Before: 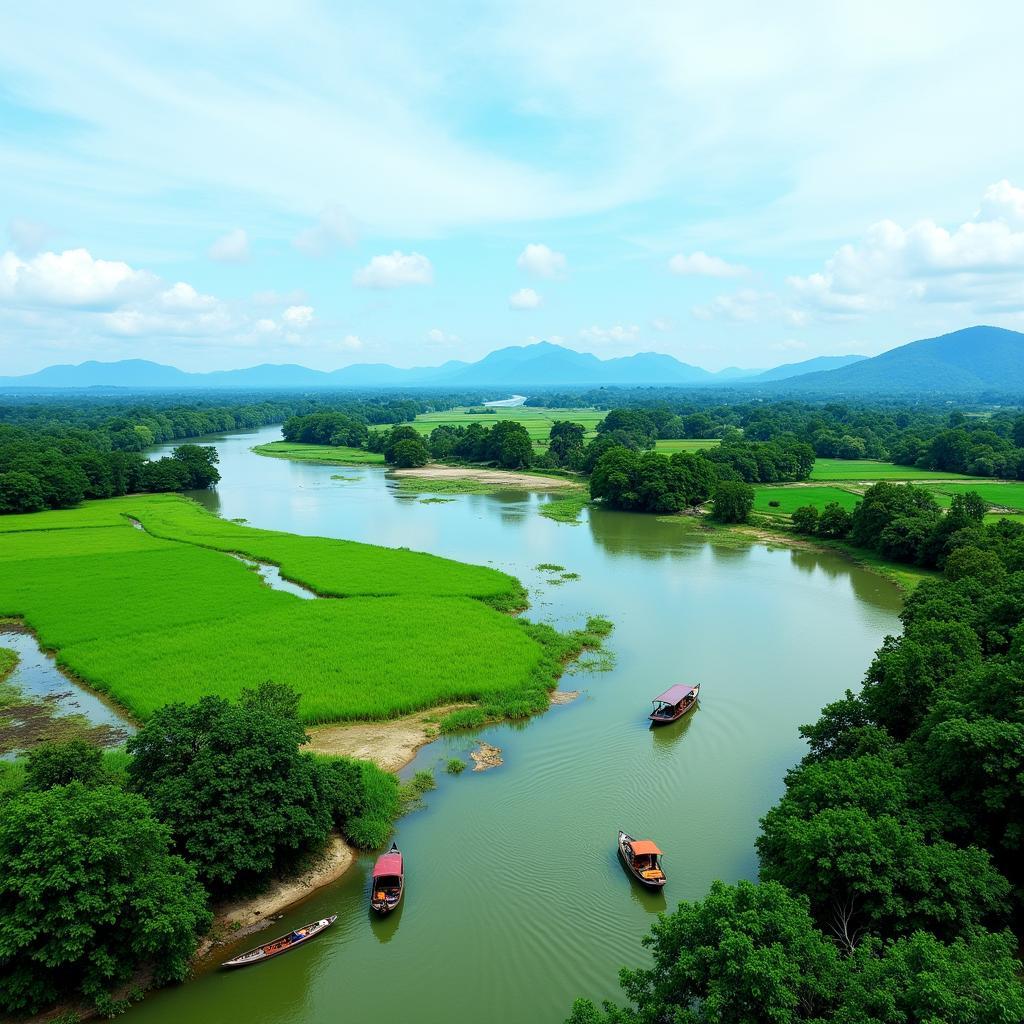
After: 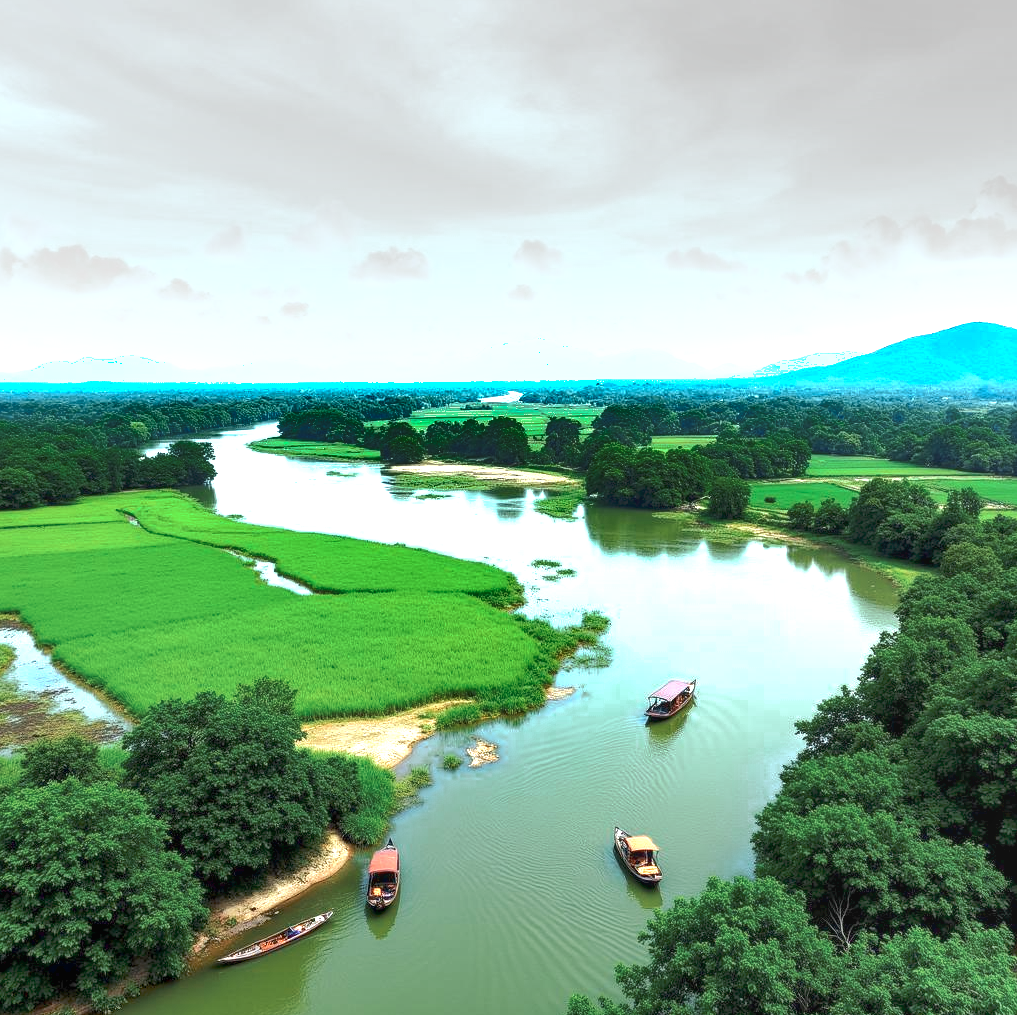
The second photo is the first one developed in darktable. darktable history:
exposure: black level correction 0.001, exposure 0.955 EV, compensate exposure bias true, compensate highlight preservation false
local contrast: detail 110%
crop: left 0.434%, top 0.485%, right 0.244%, bottom 0.386%
tone curve: curves: ch0 [(0, 0) (0.003, 0.023) (0.011, 0.033) (0.025, 0.057) (0.044, 0.099) (0.069, 0.132) (0.1, 0.155) (0.136, 0.179) (0.177, 0.213) (0.224, 0.255) (0.277, 0.299) (0.335, 0.347) (0.399, 0.407) (0.468, 0.473) (0.543, 0.546) (0.623, 0.619) (0.709, 0.698) (0.801, 0.775) (0.898, 0.871) (1, 1)], preserve colors none
color zones: curves: ch0 [(0.018, 0.548) (0.197, 0.654) (0.425, 0.447) (0.605, 0.658) (0.732, 0.579)]; ch1 [(0.105, 0.531) (0.224, 0.531) (0.386, 0.39) (0.618, 0.456) (0.732, 0.456) (0.956, 0.421)]; ch2 [(0.039, 0.583) (0.215, 0.465) (0.399, 0.544) (0.465, 0.548) (0.614, 0.447) (0.724, 0.43) (0.882, 0.623) (0.956, 0.632)]
shadows and highlights: radius 133.83, soften with gaussian
